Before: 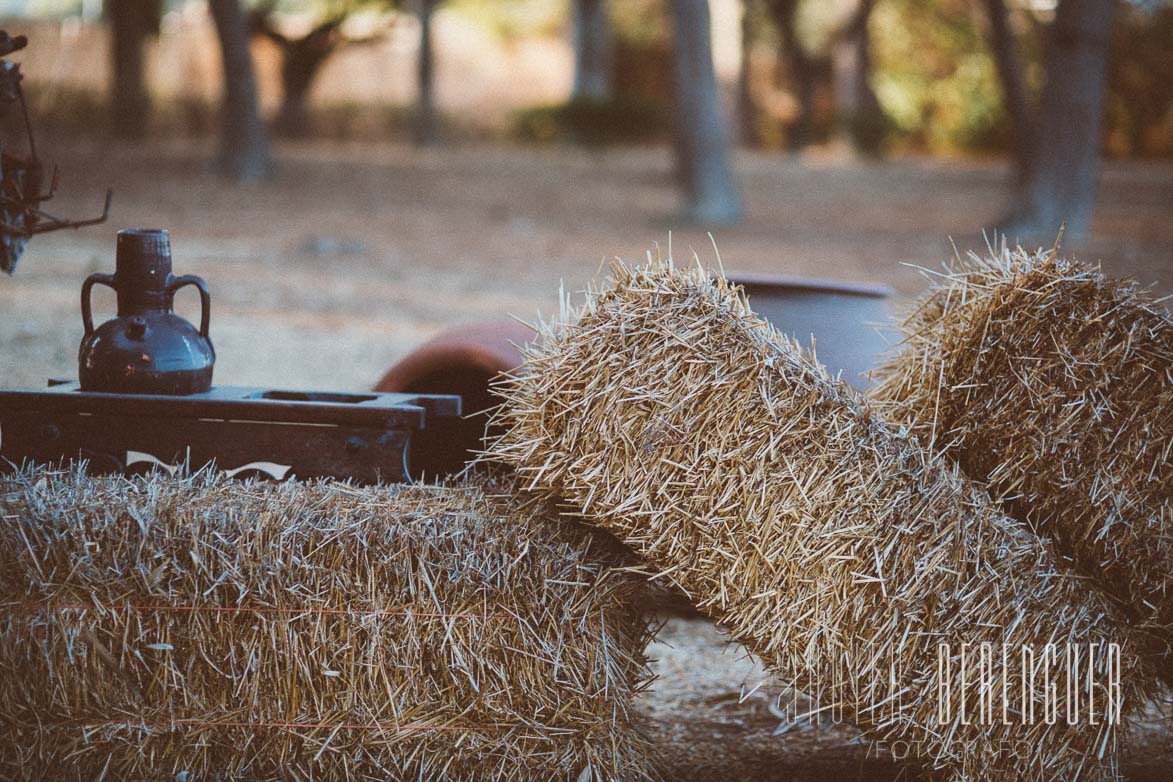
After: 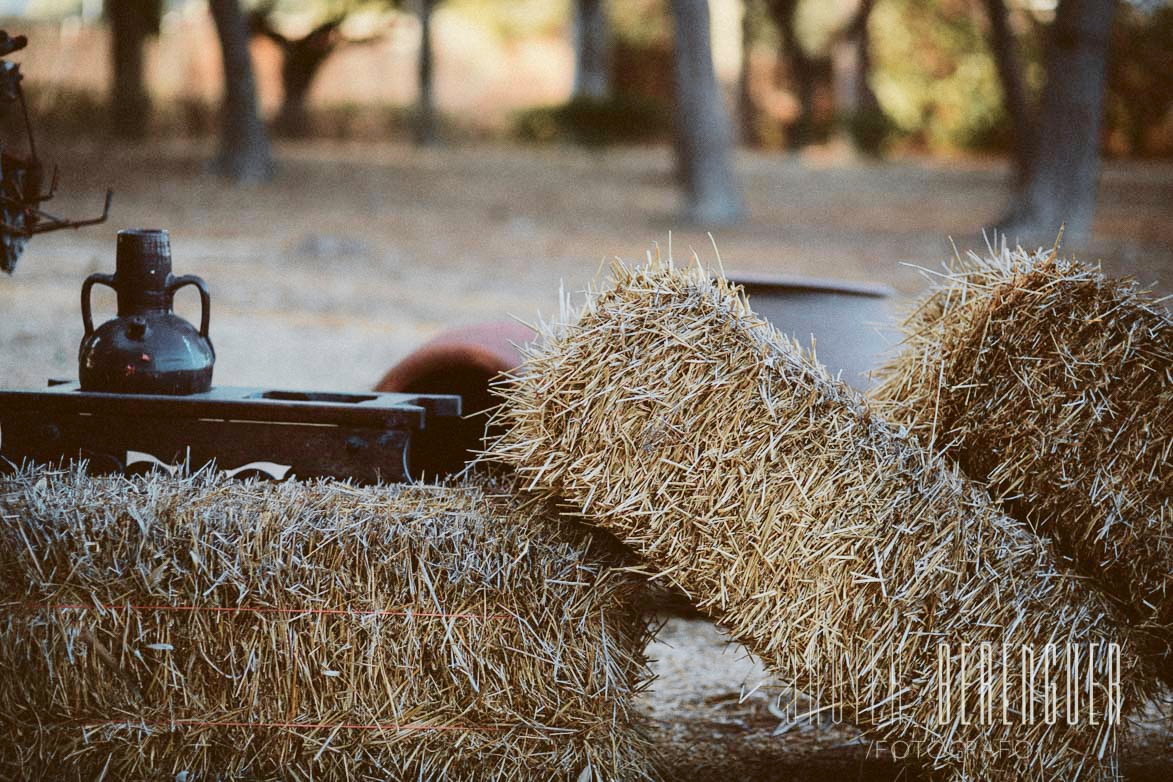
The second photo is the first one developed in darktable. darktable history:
tone curve: curves: ch0 [(0.003, 0) (0.066, 0.031) (0.16, 0.089) (0.269, 0.218) (0.395, 0.408) (0.517, 0.56) (0.684, 0.734) (0.791, 0.814) (1, 1)]; ch1 [(0, 0) (0.164, 0.115) (0.337, 0.332) (0.39, 0.398) (0.464, 0.461) (0.501, 0.5) (0.507, 0.5) (0.534, 0.532) (0.577, 0.59) (0.652, 0.681) (0.733, 0.764) (0.819, 0.823) (1, 1)]; ch2 [(0, 0) (0.337, 0.382) (0.464, 0.476) (0.501, 0.5) (0.527, 0.54) (0.551, 0.565) (0.628, 0.632) (0.689, 0.686) (1, 1)], color space Lab, independent channels, preserve colors none
